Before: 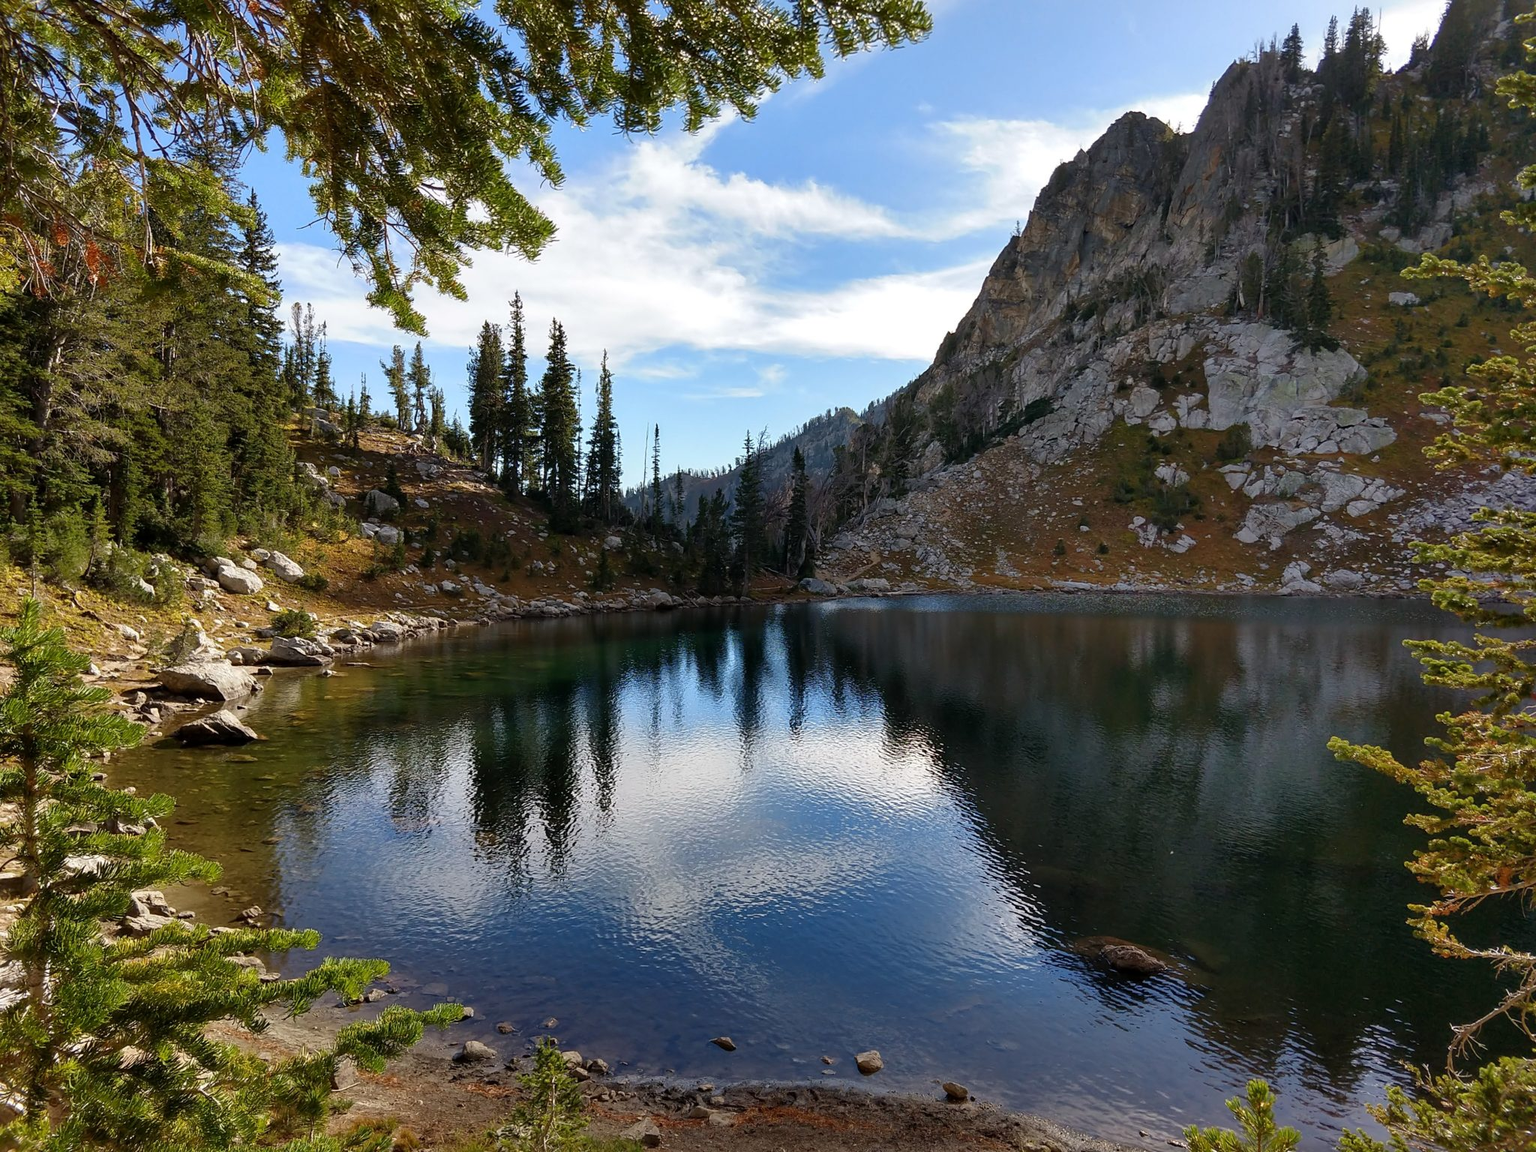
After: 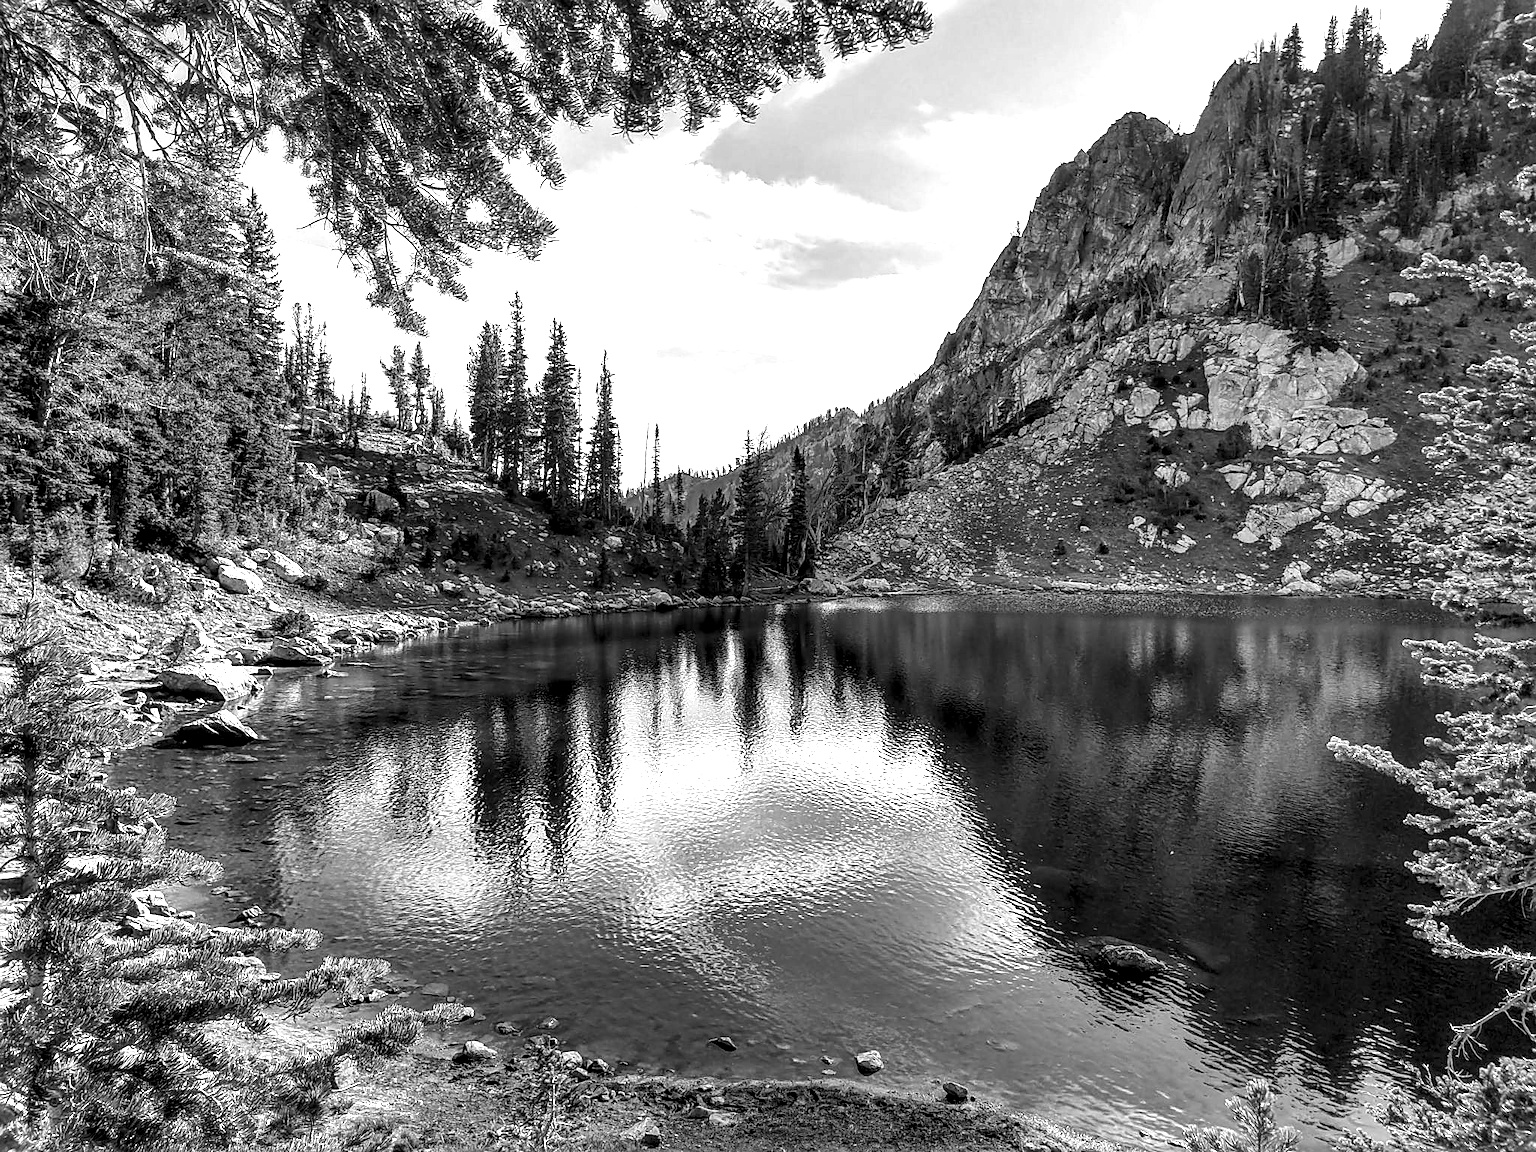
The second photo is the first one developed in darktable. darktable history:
sharpen: on, module defaults
local contrast: highlights 19%, detail 186%
exposure: black level correction 0, exposure 0.9 EV, compensate highlight preservation false
monochrome: on, module defaults
